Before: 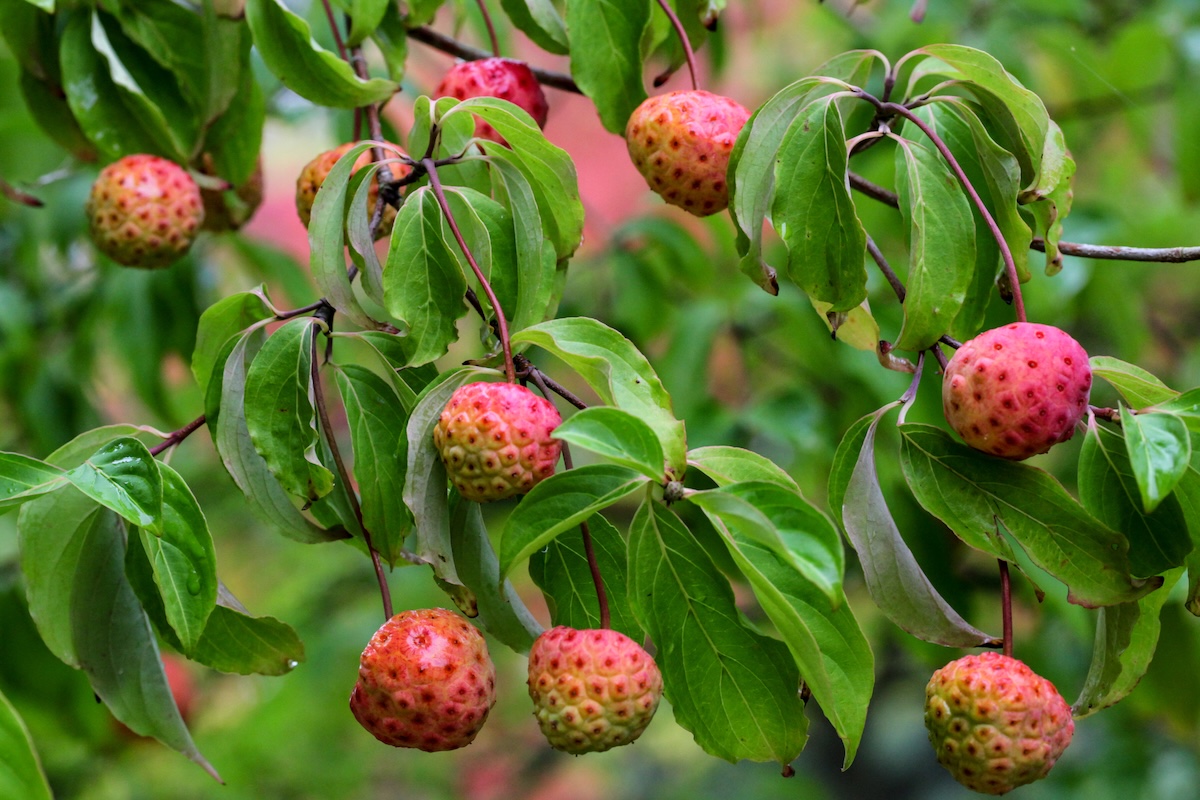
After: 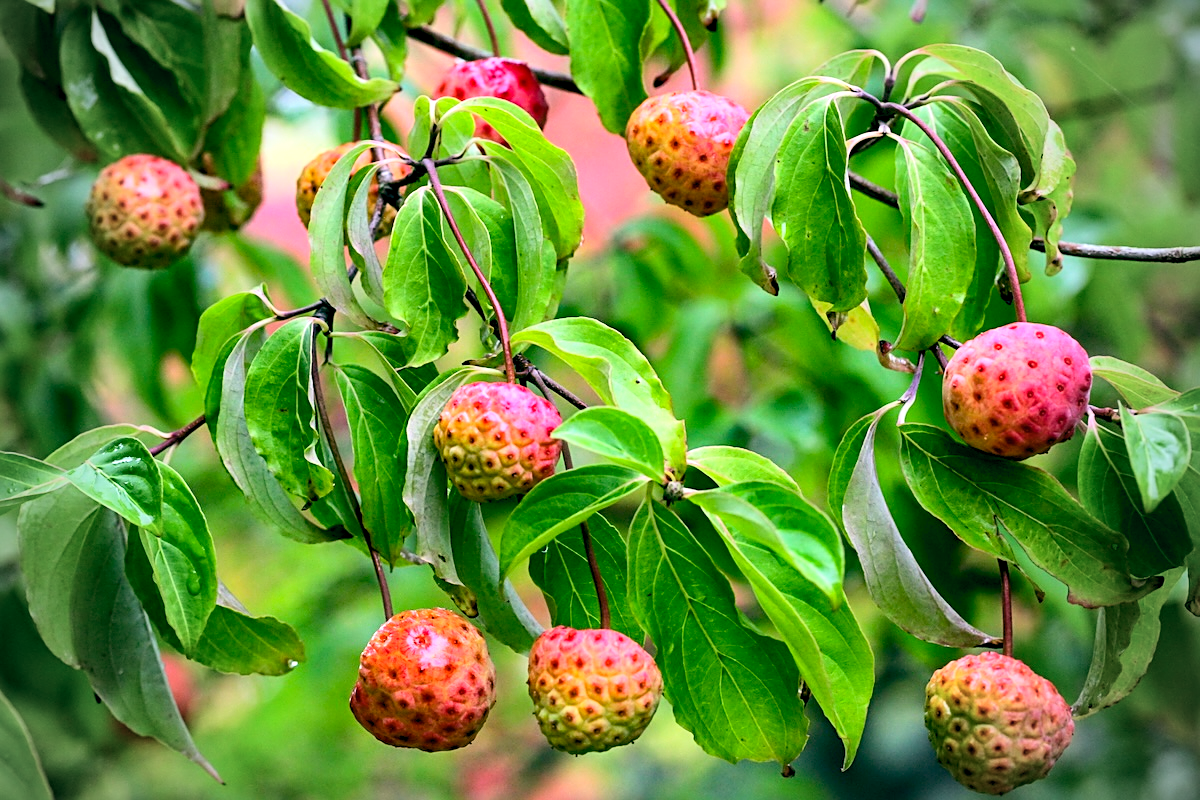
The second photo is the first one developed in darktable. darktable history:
vignetting: fall-off start 67.16%, width/height ratio 1.012, unbound false
contrast brightness saturation: contrast 0.197, brightness 0.143, saturation 0.141
sharpen: on, module defaults
color balance rgb: shadows lift › chroma 1.042%, shadows lift › hue 214.85°, global offset › luminance -0.333%, global offset › chroma 0.112%, global offset › hue 163.28°, perceptual saturation grading › global saturation 0.543%, perceptual brilliance grading › global brilliance 18.019%
